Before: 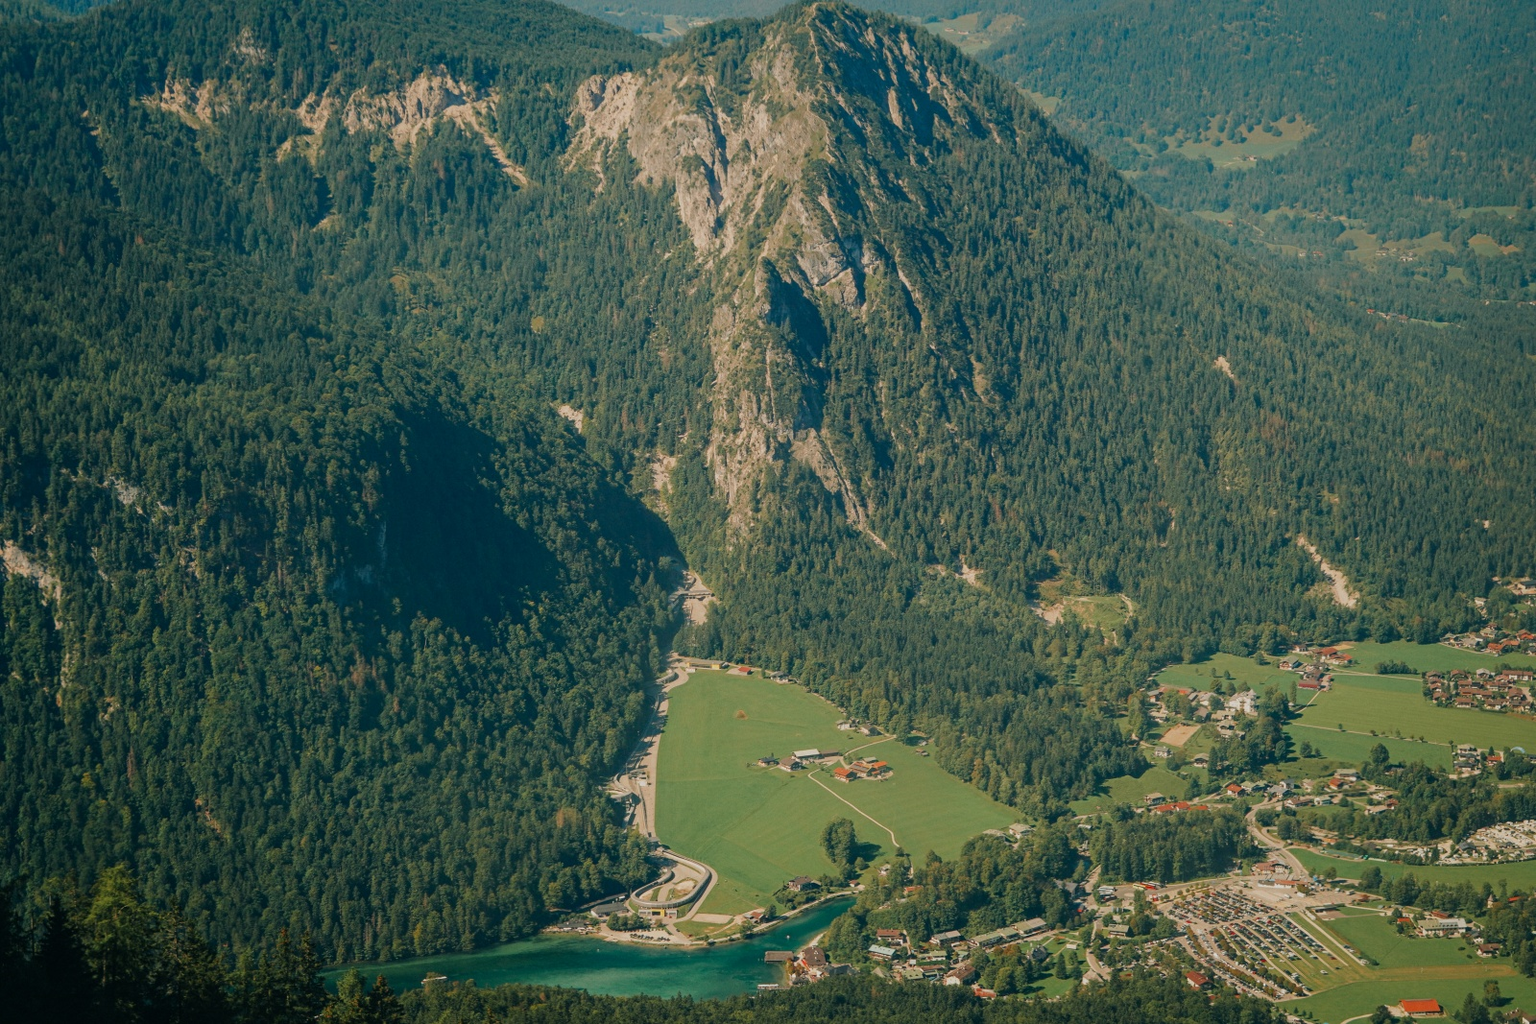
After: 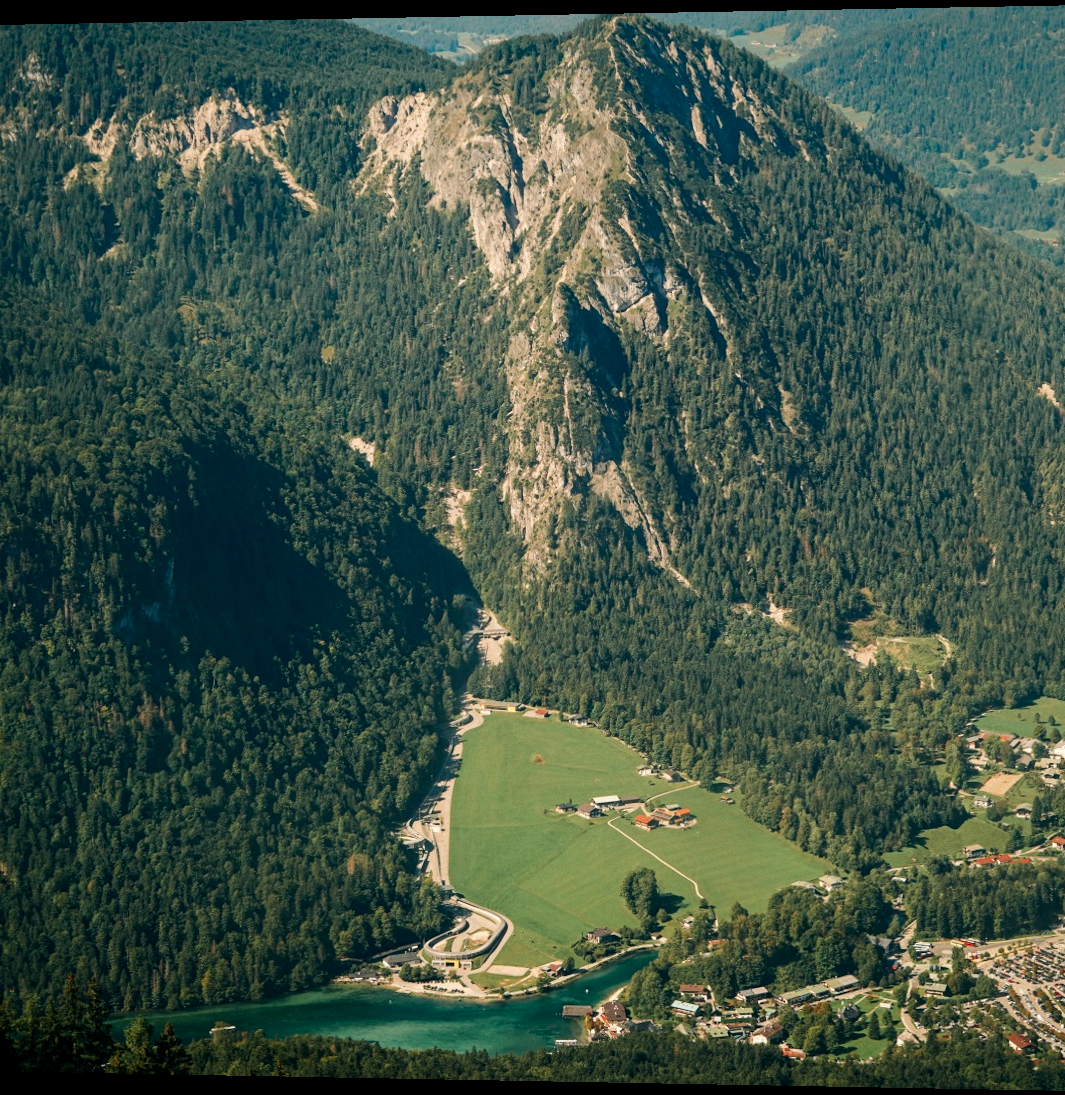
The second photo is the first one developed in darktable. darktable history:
tone equalizer: -8 EV -0.75 EV, -7 EV -0.7 EV, -6 EV -0.6 EV, -5 EV -0.4 EV, -3 EV 0.4 EV, -2 EV 0.6 EV, -1 EV 0.7 EV, +0 EV 0.75 EV, edges refinement/feathering 500, mask exposure compensation -1.57 EV, preserve details no
exposure: black level correction 0.005, exposure 0.014 EV, compensate highlight preservation false
rotate and perspective: lens shift (horizontal) -0.055, automatic cropping off
crop and rotate: left 13.342%, right 19.991%
